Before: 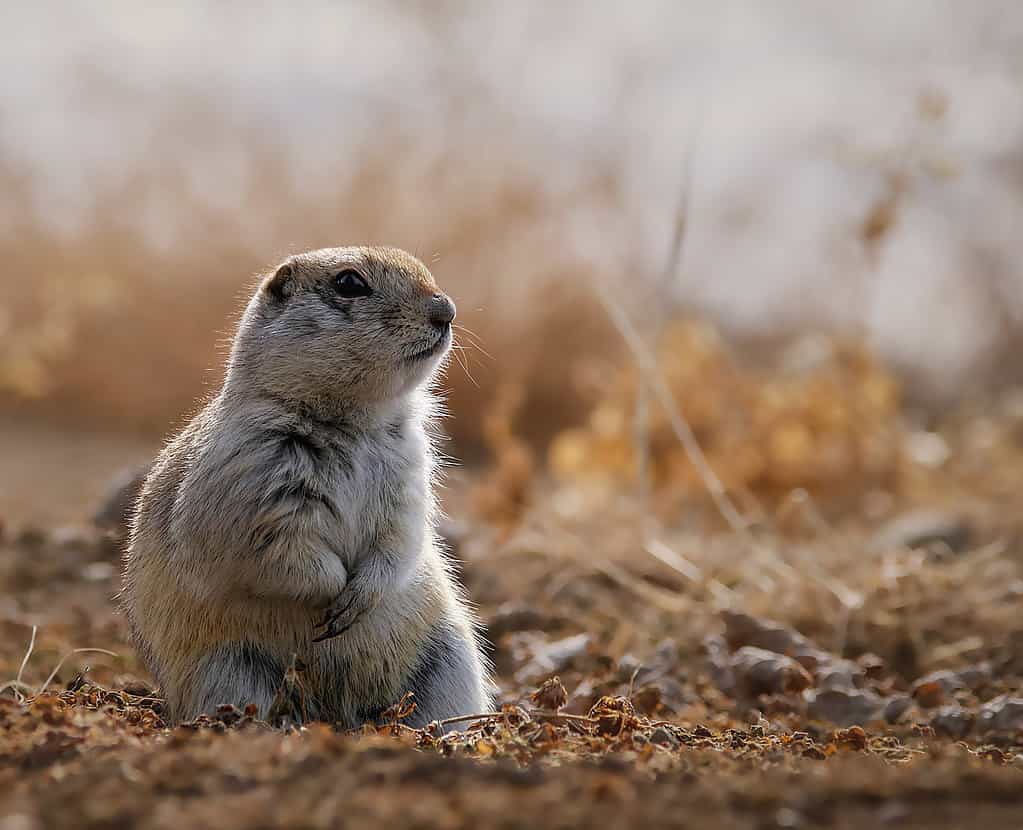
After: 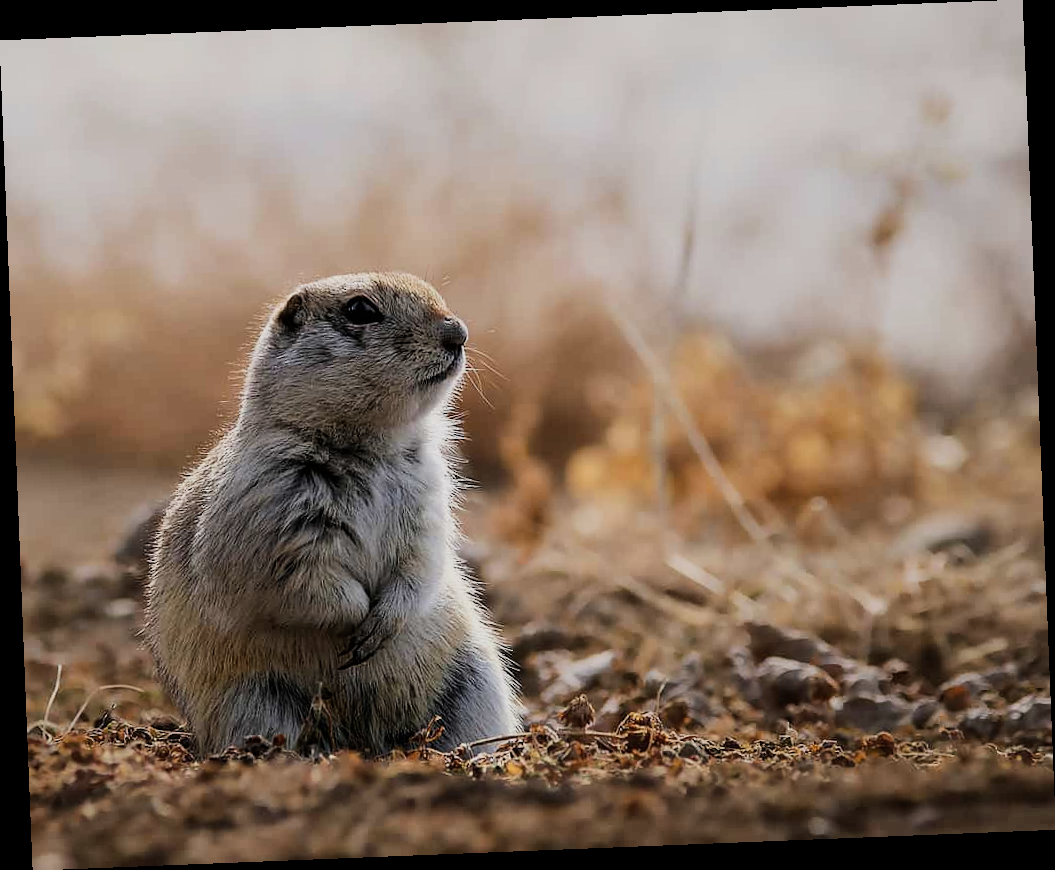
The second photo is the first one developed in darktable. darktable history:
rotate and perspective: rotation -2.29°, automatic cropping off
filmic rgb: black relative exposure -7.5 EV, white relative exposure 5 EV, hardness 3.31, contrast 1.3, contrast in shadows safe
